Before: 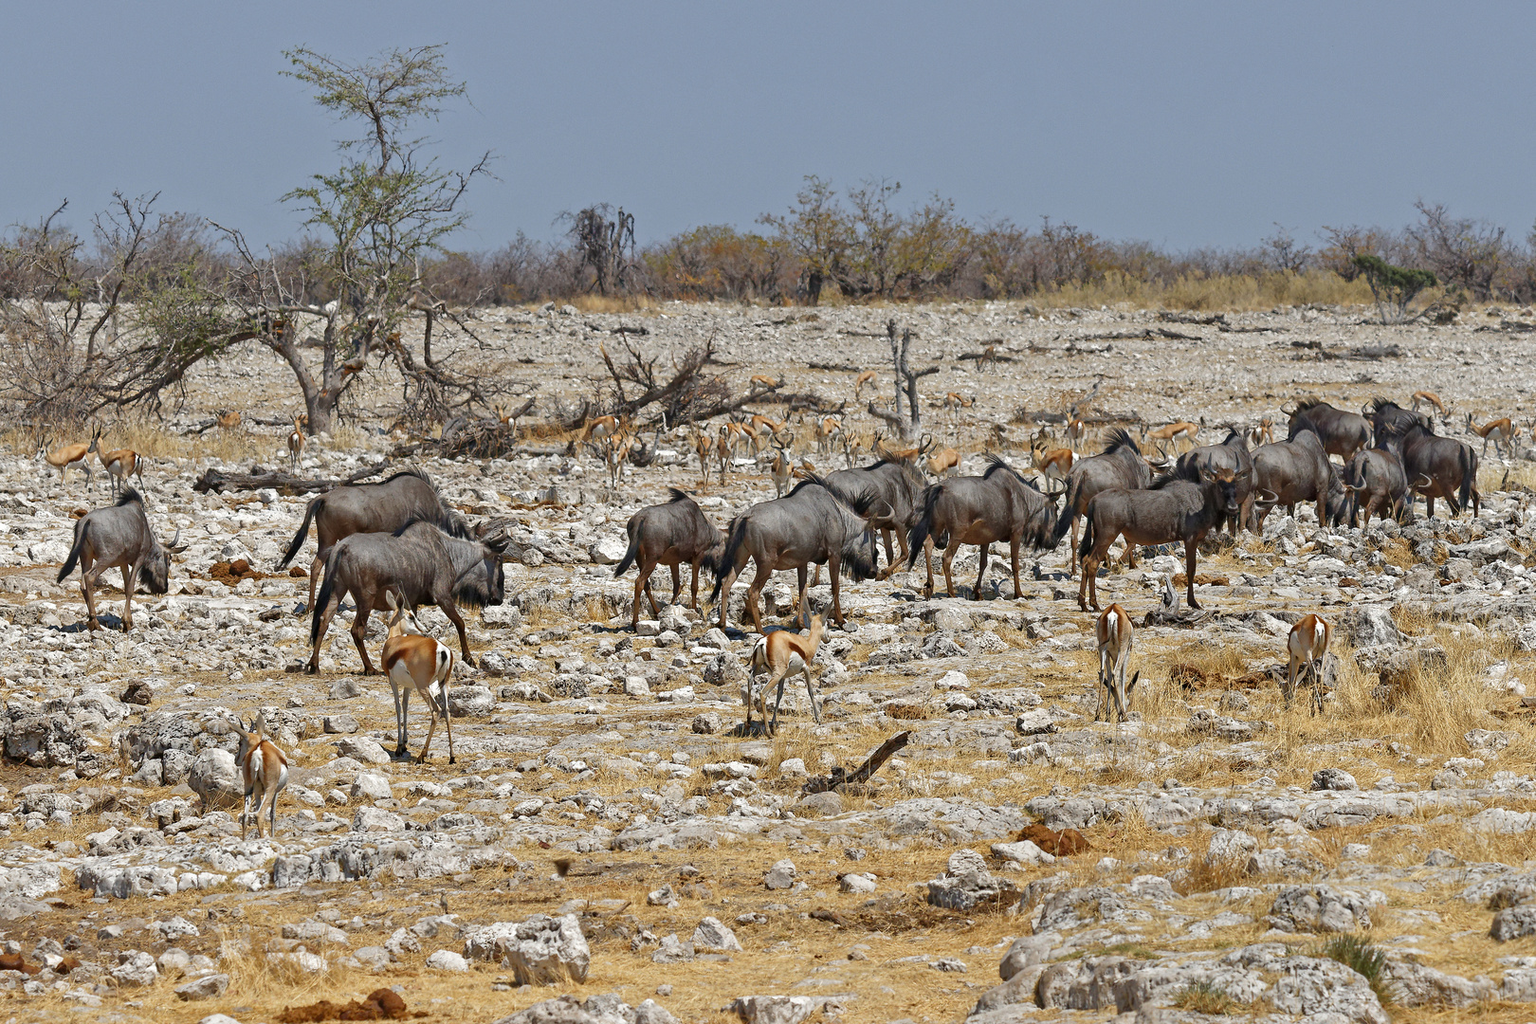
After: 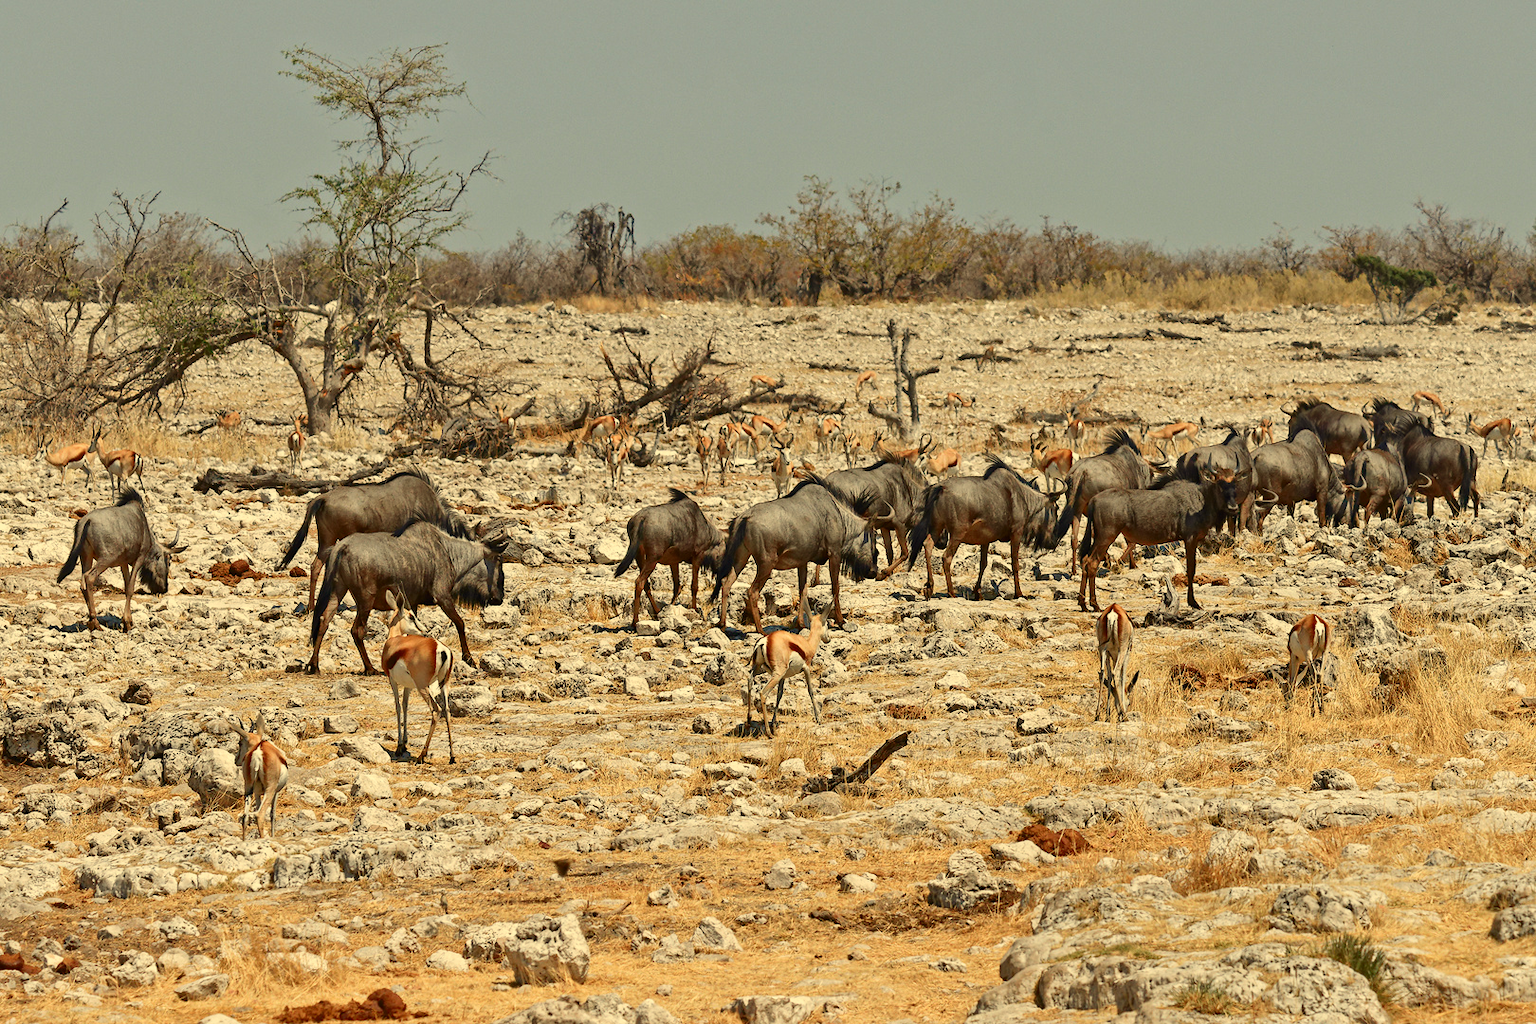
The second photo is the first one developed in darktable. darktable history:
exposure: black level correction 0, compensate exposure bias true, compensate highlight preservation false
white balance: red 1.08, blue 0.791
contrast brightness saturation: saturation -0.05
tone curve: curves: ch0 [(0, 0.011) (0.139, 0.106) (0.295, 0.271) (0.499, 0.523) (0.739, 0.782) (0.857, 0.879) (1, 0.967)]; ch1 [(0, 0) (0.291, 0.229) (0.394, 0.365) (0.469, 0.456) (0.495, 0.497) (0.524, 0.53) (0.588, 0.62) (0.725, 0.779) (1, 1)]; ch2 [(0, 0) (0.125, 0.089) (0.35, 0.317) (0.437, 0.42) (0.502, 0.499) (0.537, 0.551) (0.613, 0.636) (1, 1)], color space Lab, independent channels, preserve colors none
